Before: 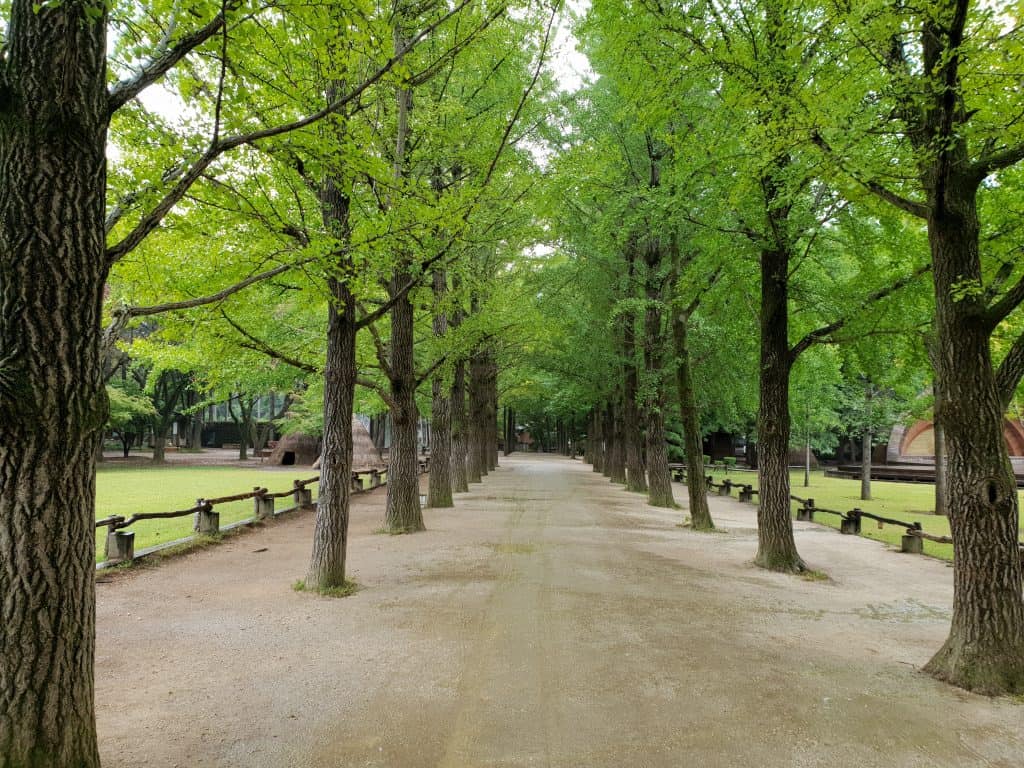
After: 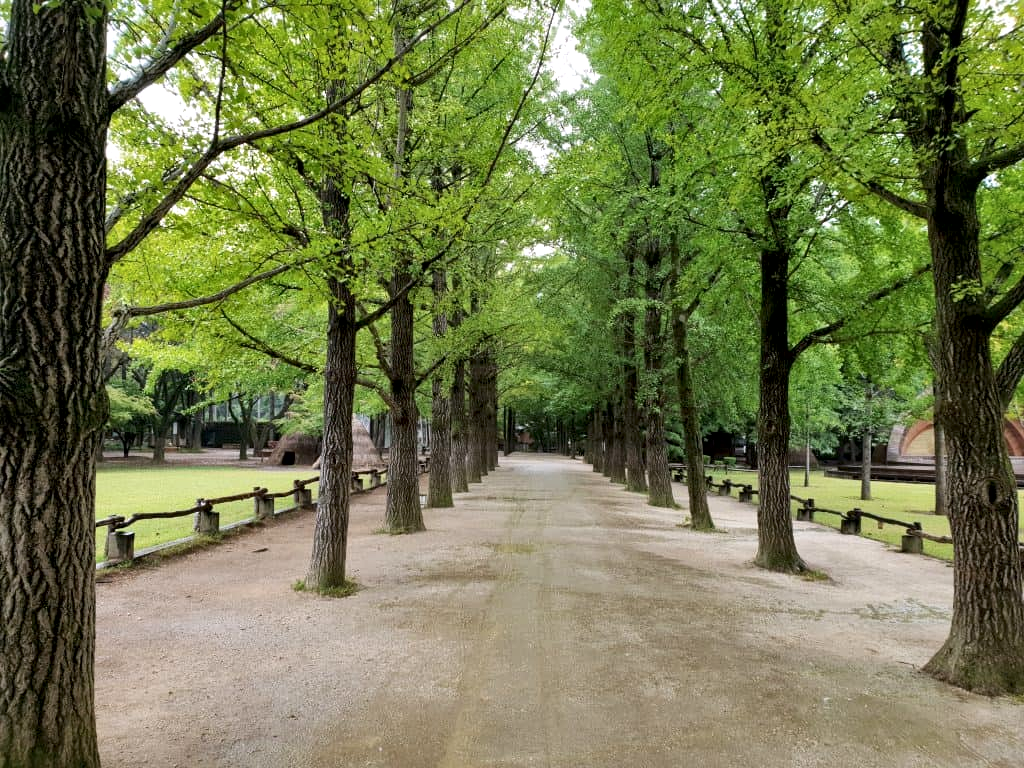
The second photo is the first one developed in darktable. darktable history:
color calibration: illuminant custom, x 0.348, y 0.366, temperature 4940.58 K
local contrast: mode bilateral grid, contrast 25, coarseness 47, detail 151%, midtone range 0.2
